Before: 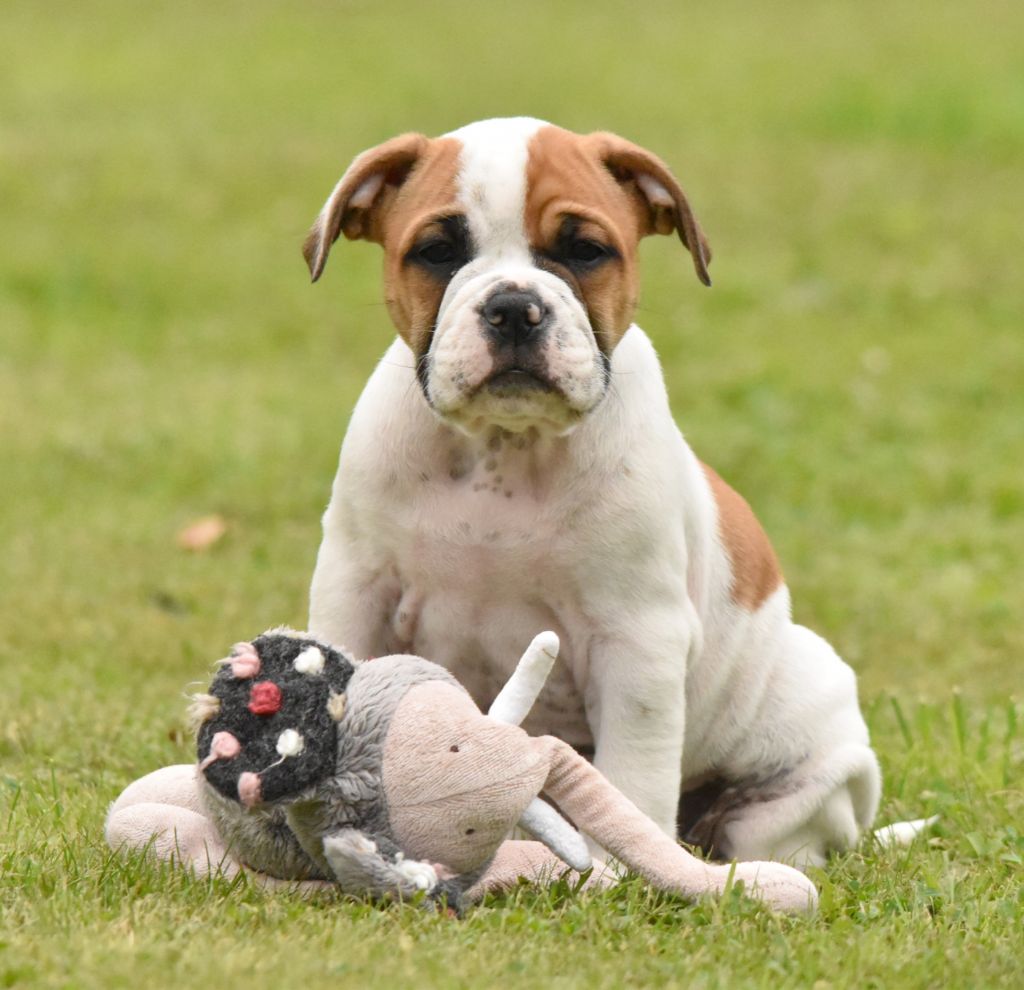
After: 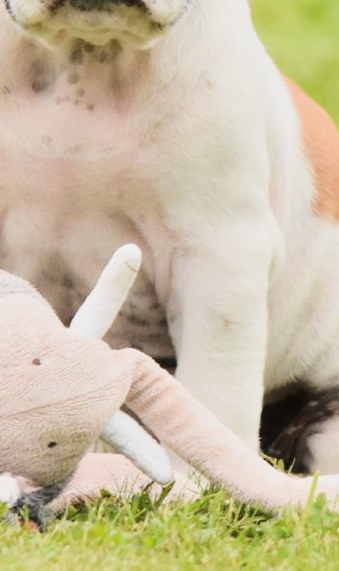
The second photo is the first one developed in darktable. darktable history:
crop: left 40.878%, top 39.176%, right 25.993%, bottom 3.081%
contrast equalizer: y [[0.5, 0.486, 0.447, 0.446, 0.489, 0.5], [0.5 ×6], [0.5 ×6], [0 ×6], [0 ×6]]
tone equalizer: -8 EV 0.001 EV, -7 EV -0.002 EV, -6 EV 0.002 EV, -5 EV -0.03 EV, -4 EV -0.116 EV, -3 EV -0.169 EV, -2 EV 0.24 EV, -1 EV 0.702 EV, +0 EV 0.493 EV
filmic rgb: black relative exposure -7.5 EV, white relative exposure 5 EV, hardness 3.31, contrast 1.3, contrast in shadows safe
